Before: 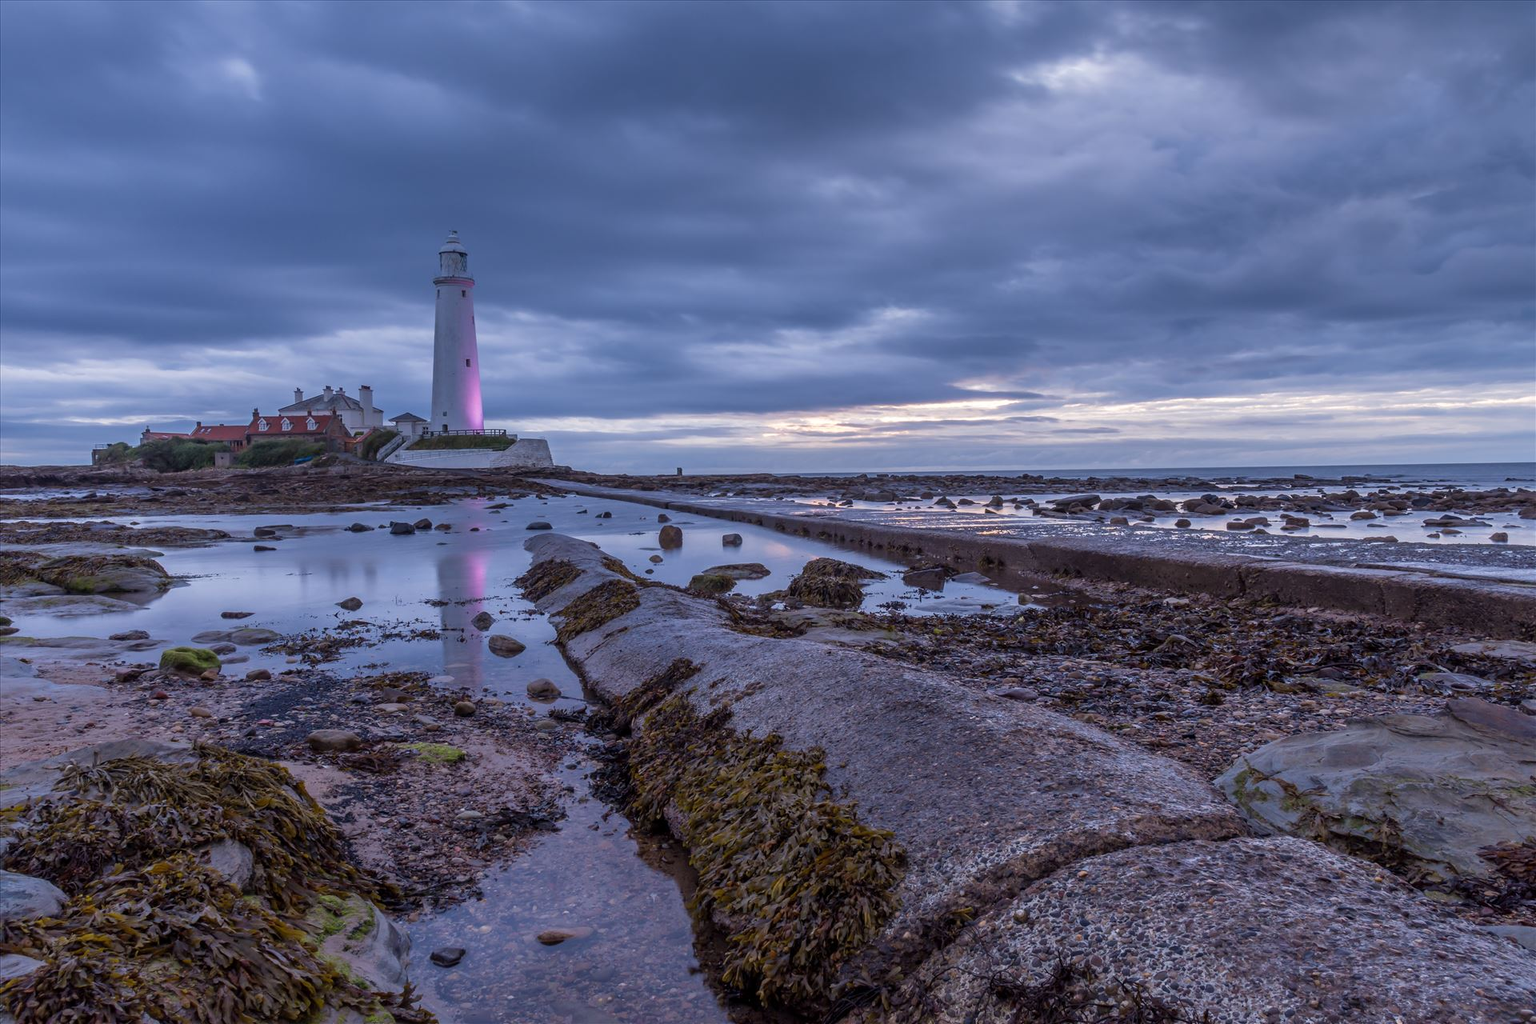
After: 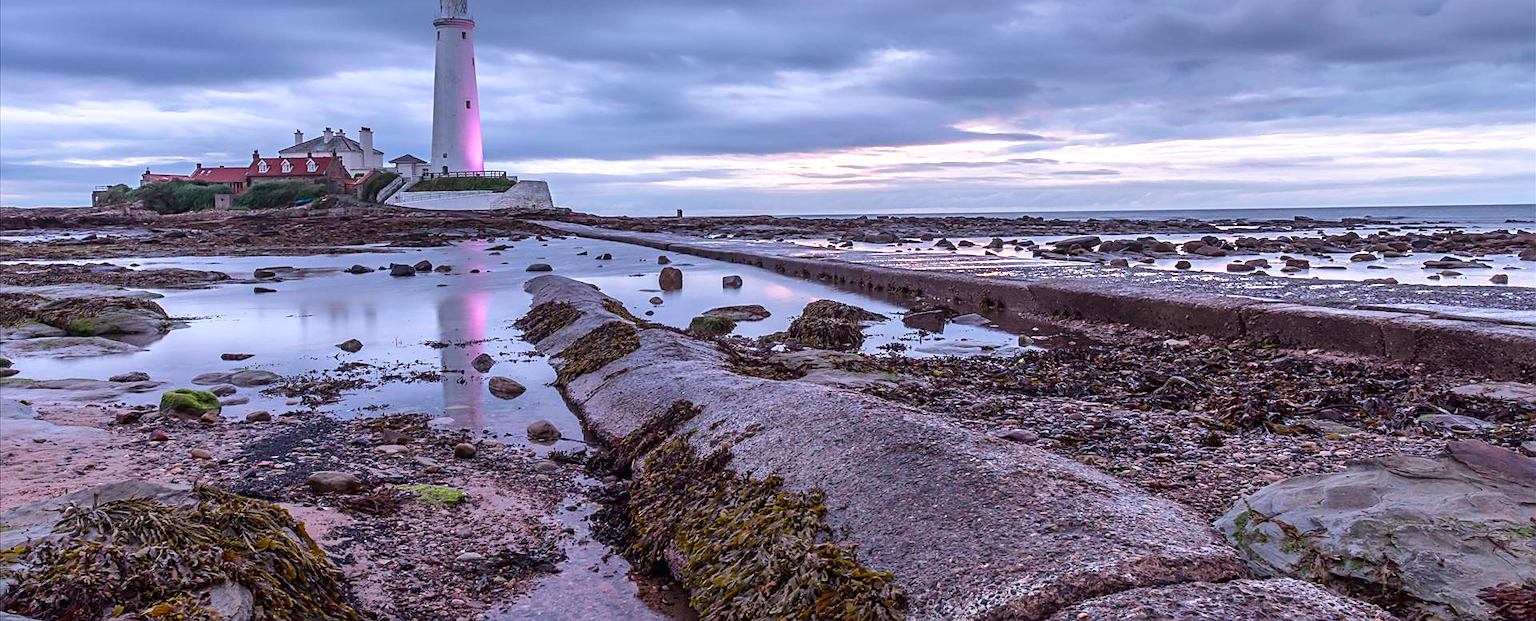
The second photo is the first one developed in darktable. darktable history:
exposure: exposure 0.602 EV, compensate highlight preservation false
tone curve: curves: ch0 [(0, 0.01) (0.037, 0.032) (0.131, 0.108) (0.275, 0.258) (0.483, 0.512) (0.61, 0.661) (0.696, 0.742) (0.792, 0.834) (0.911, 0.936) (0.997, 0.995)]; ch1 [(0, 0) (0.308, 0.29) (0.425, 0.411) (0.503, 0.502) (0.529, 0.543) (0.683, 0.706) (0.746, 0.77) (1, 1)]; ch2 [(0, 0) (0.225, 0.214) (0.334, 0.339) (0.401, 0.415) (0.485, 0.487) (0.502, 0.502) (0.525, 0.523) (0.545, 0.552) (0.587, 0.61) (0.636, 0.654) (0.711, 0.729) (0.845, 0.855) (0.998, 0.977)], color space Lab, independent channels, preserve colors none
crop and rotate: top 25.295%, bottom 13.928%
sharpen: on, module defaults
